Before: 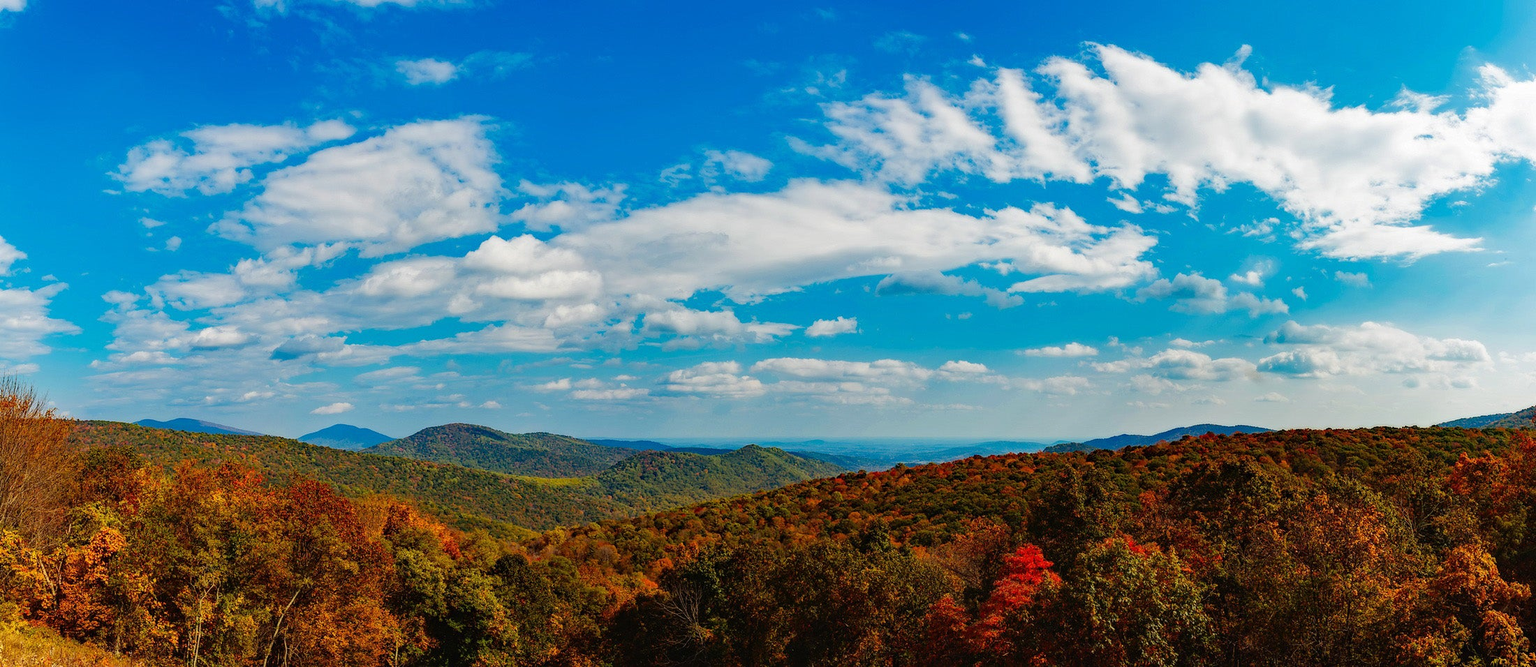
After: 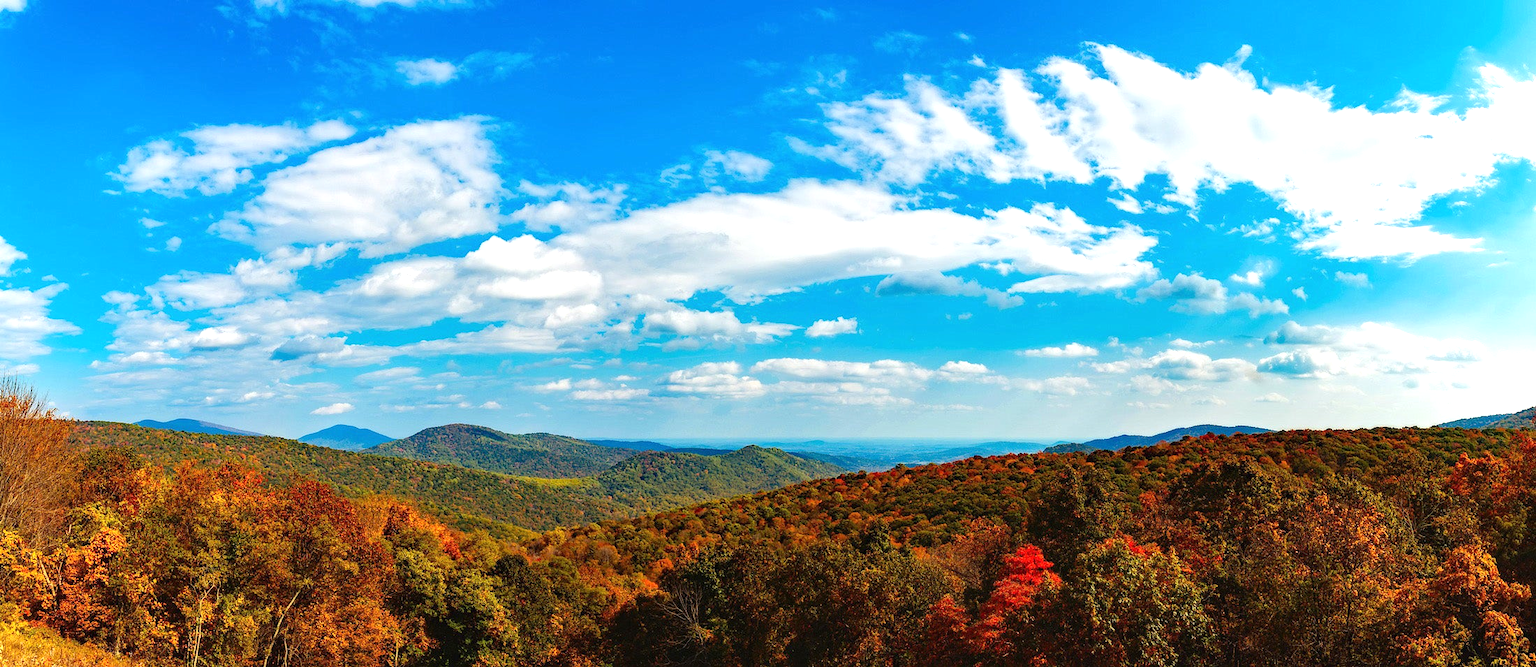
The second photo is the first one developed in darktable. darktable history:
contrast brightness saturation: contrast 0.05
exposure: black level correction 0, exposure 0.7 EV, compensate exposure bias true, compensate highlight preservation false
